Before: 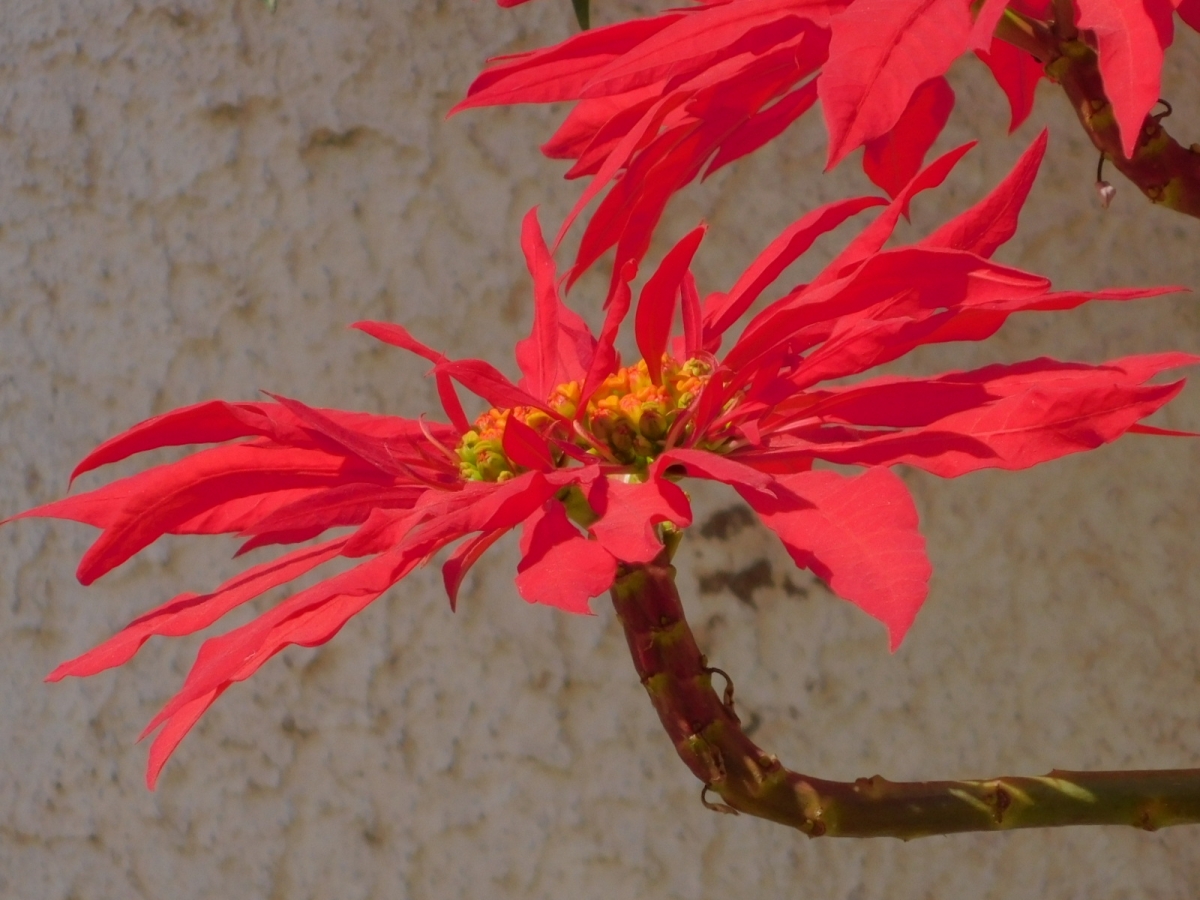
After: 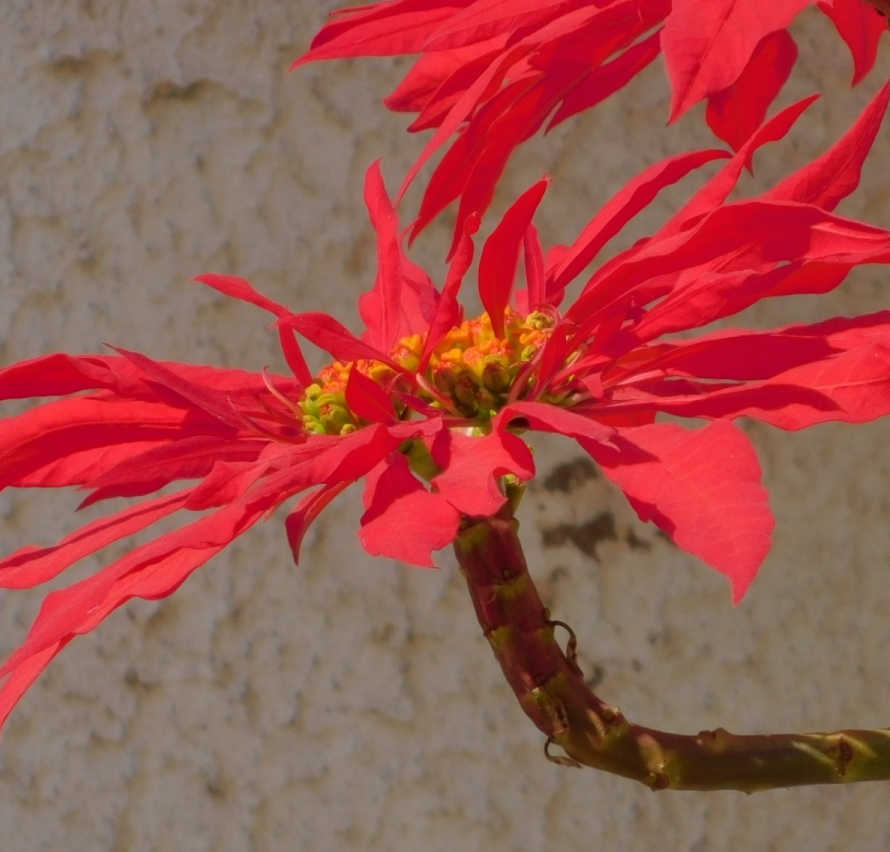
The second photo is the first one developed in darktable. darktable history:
shadows and highlights: low approximation 0.01, soften with gaussian
crop and rotate: left 13.15%, top 5.251%, right 12.609%
